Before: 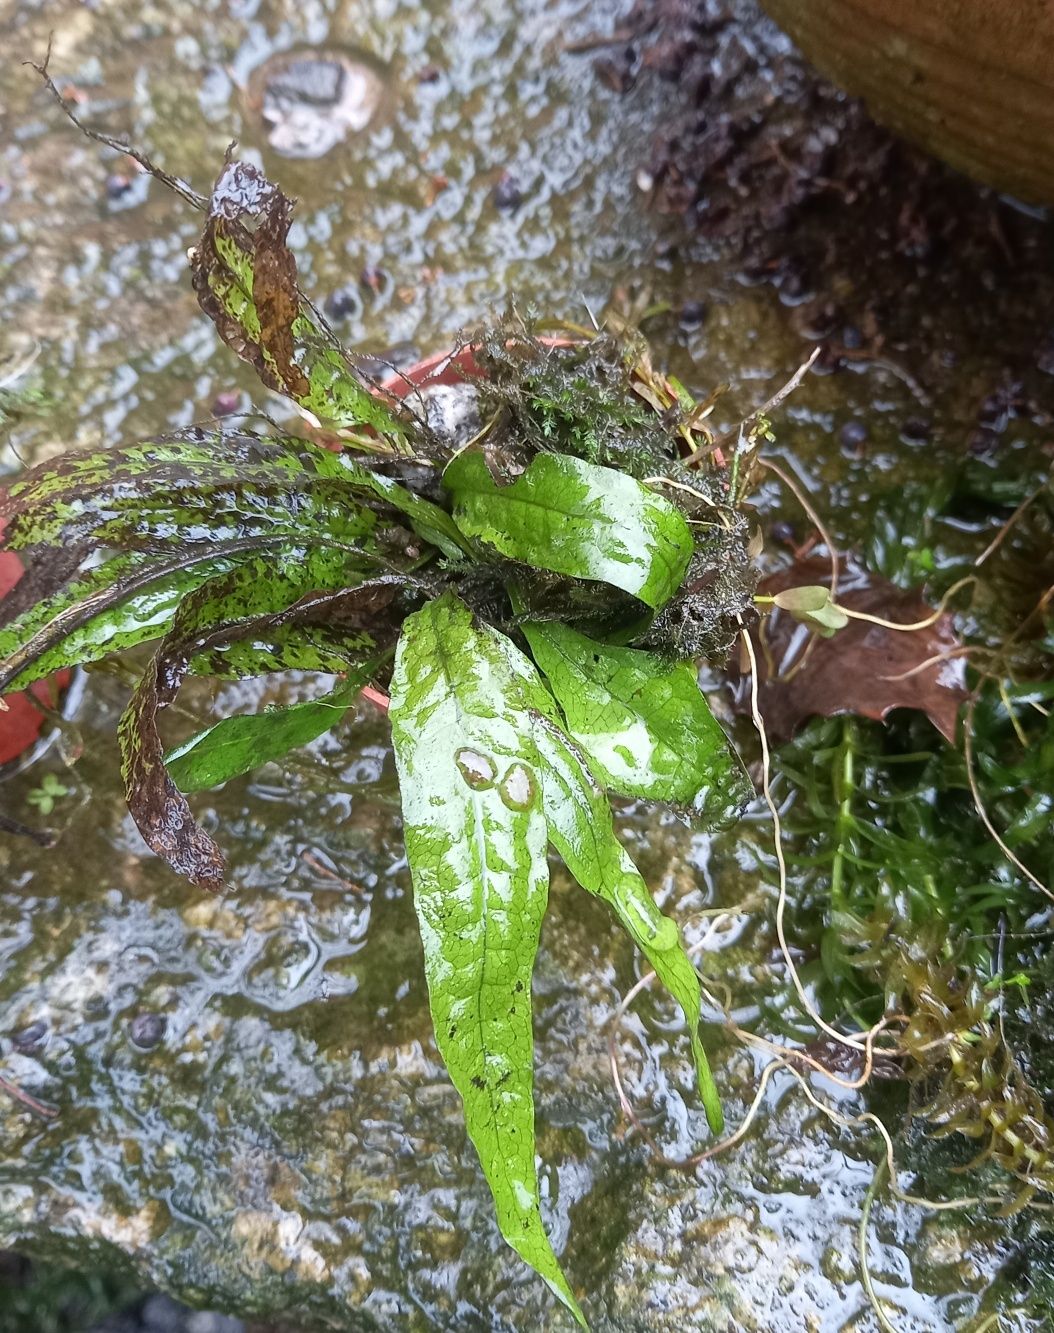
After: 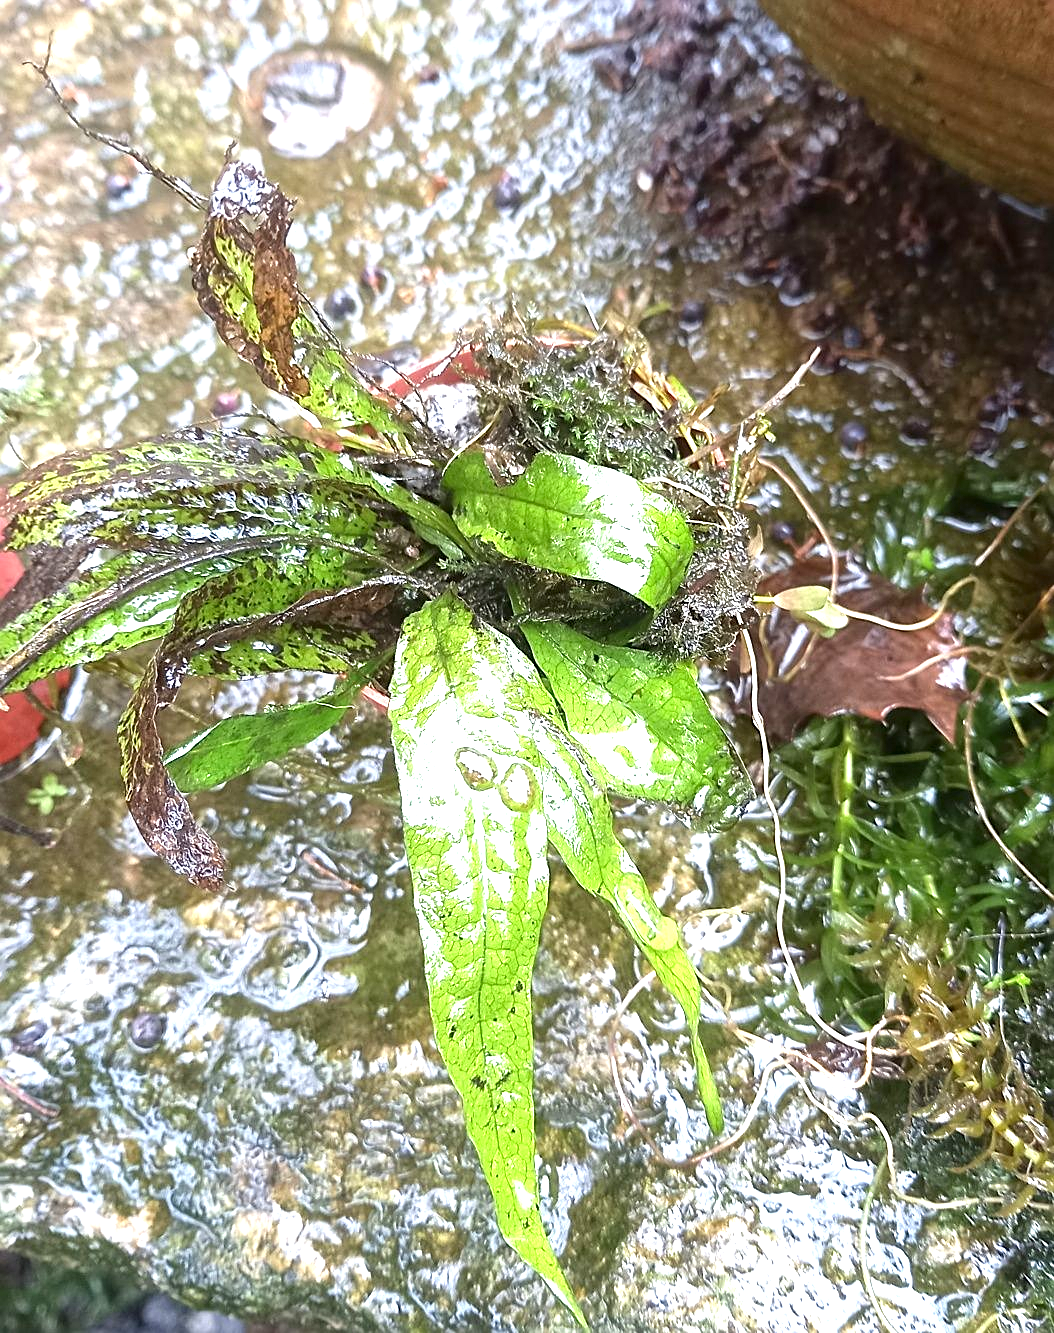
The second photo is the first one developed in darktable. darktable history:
exposure: exposure 1.069 EV, compensate exposure bias true, compensate highlight preservation false
sharpen: on, module defaults
tone equalizer: edges refinement/feathering 500, mask exposure compensation -1.57 EV, preserve details no
